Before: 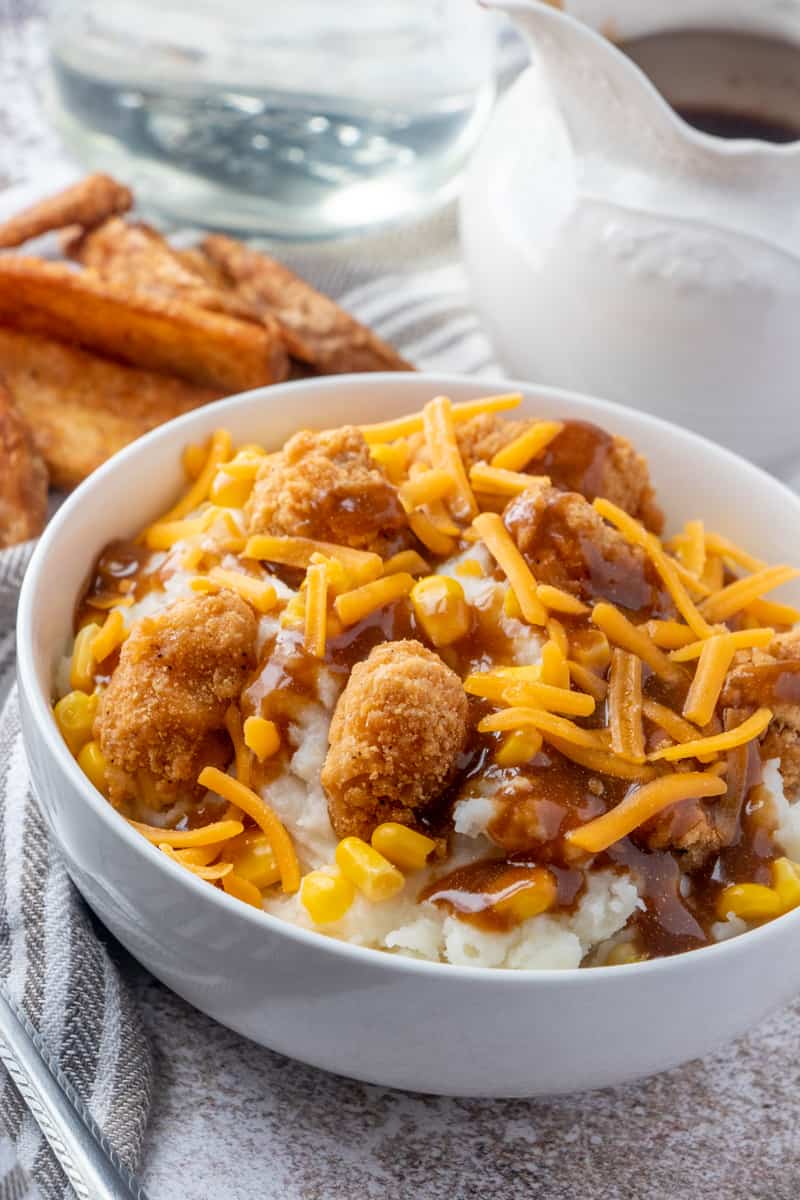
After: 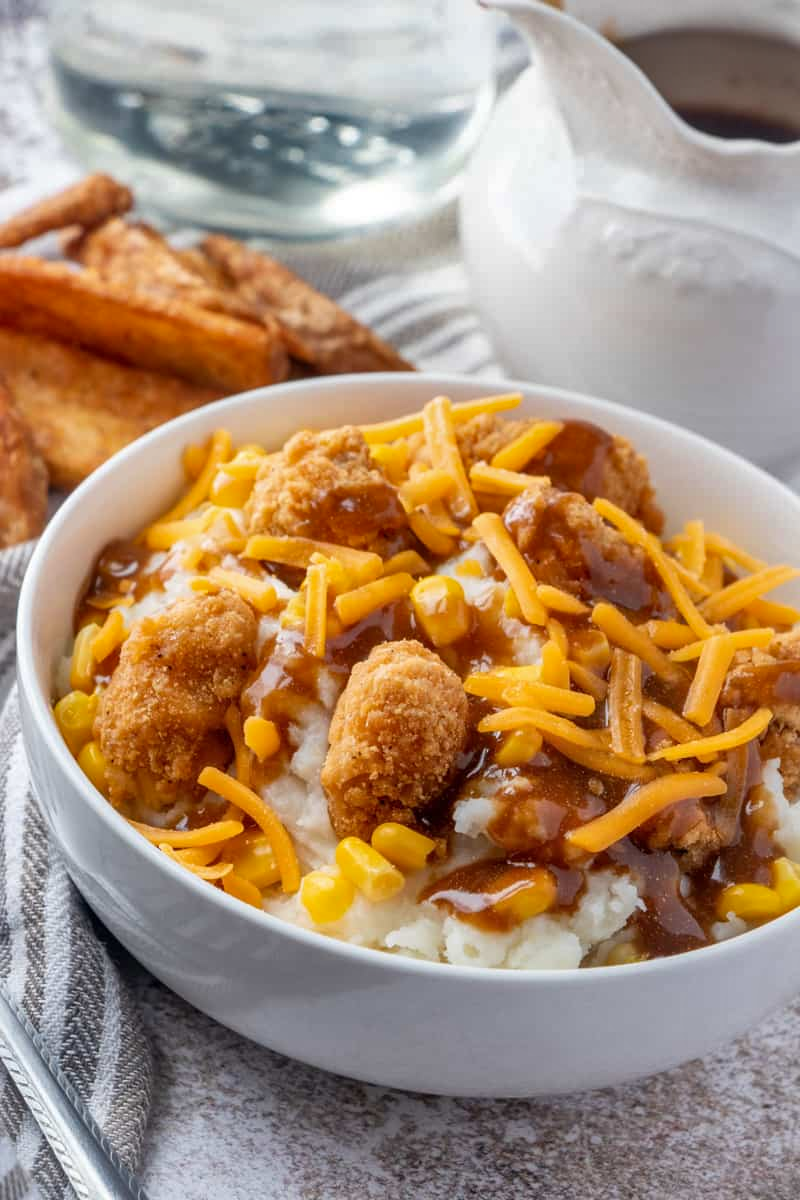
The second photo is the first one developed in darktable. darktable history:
shadows and highlights: shadows 58.25, soften with gaussian
